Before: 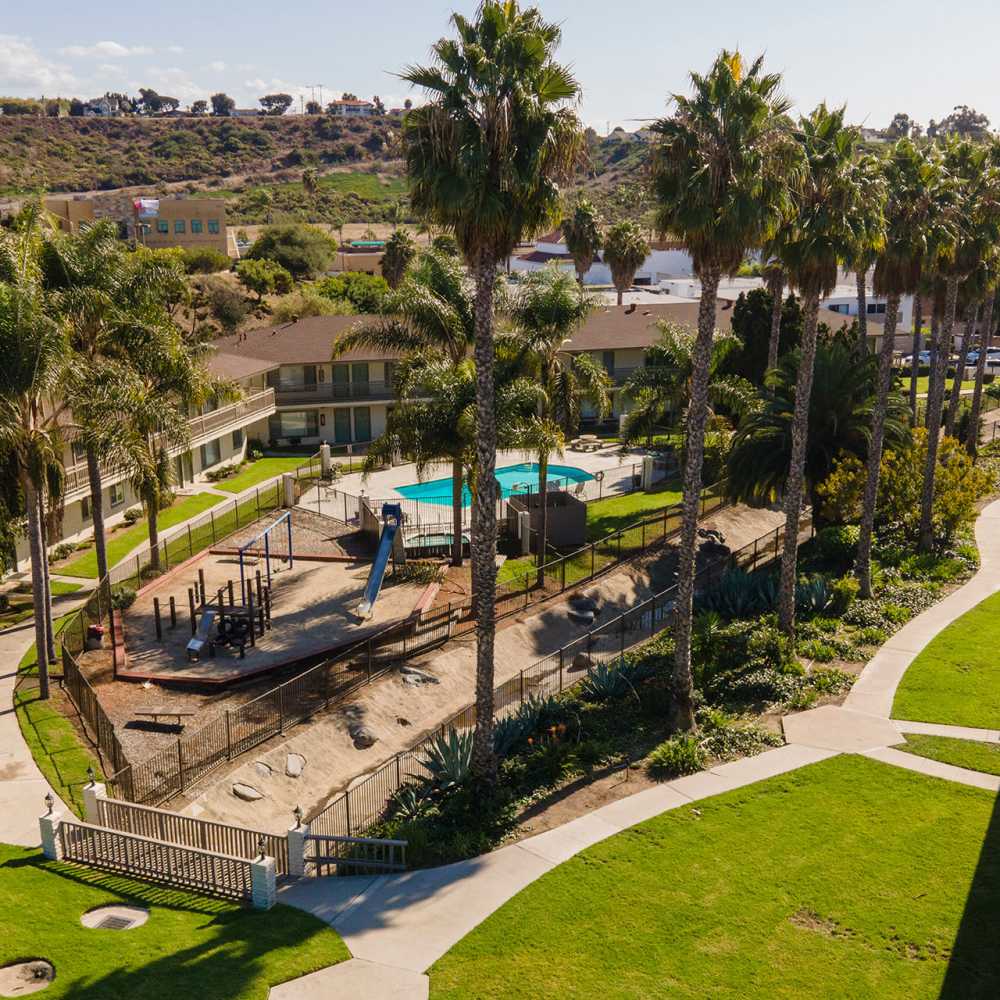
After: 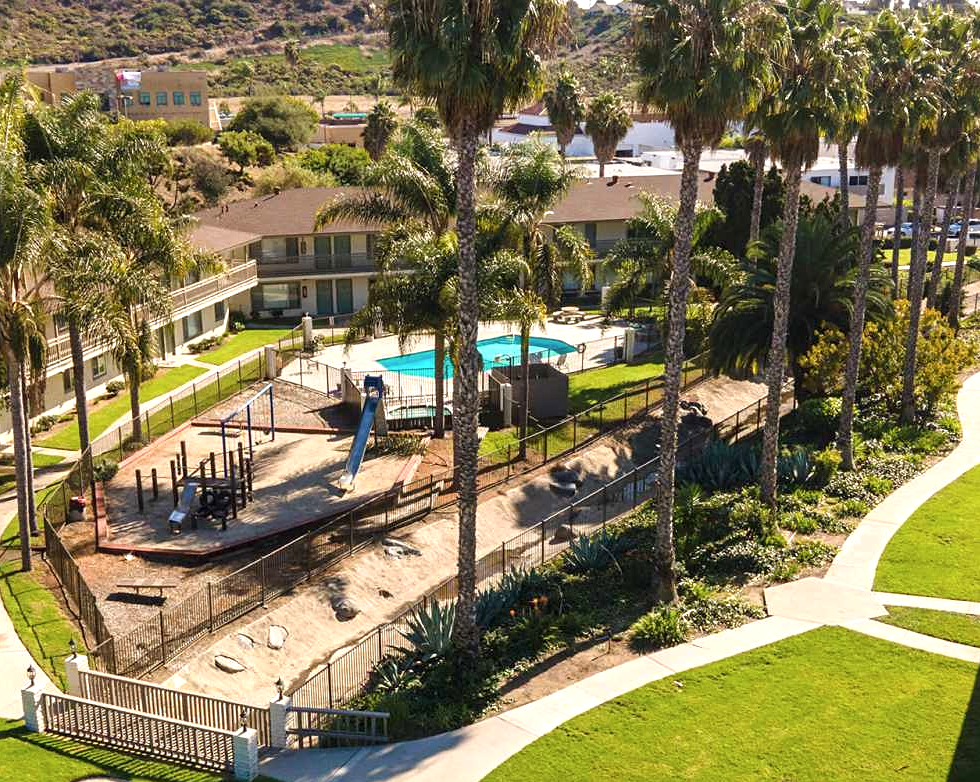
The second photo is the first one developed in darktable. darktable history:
exposure: black level correction 0, exposure 0.691 EV, compensate highlight preservation false
sharpen: amount 0.215
crop and rotate: left 1.86%, top 12.821%, right 0.132%, bottom 8.892%
contrast brightness saturation: contrast 0.014, saturation -0.056
